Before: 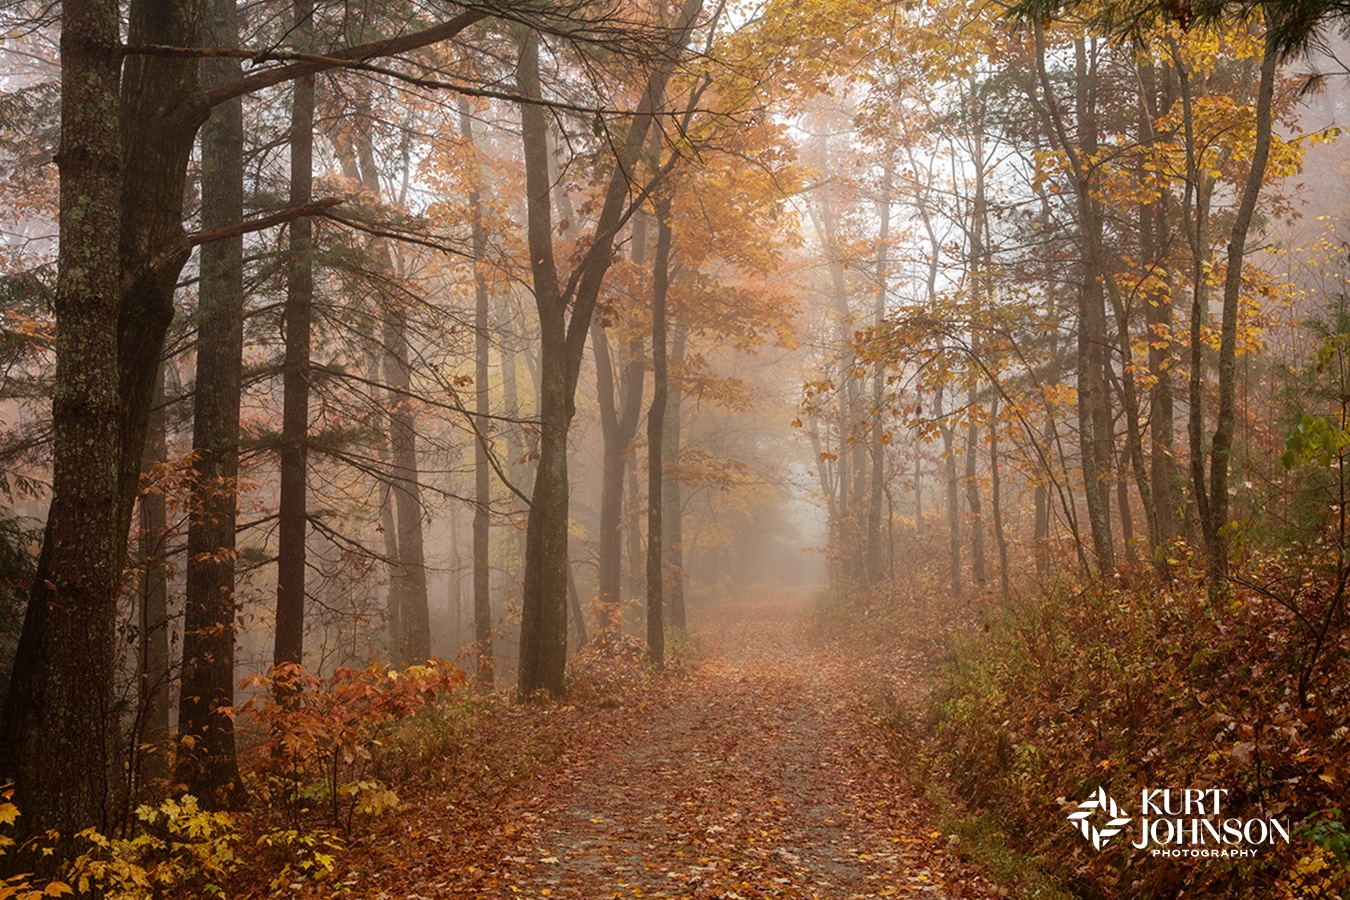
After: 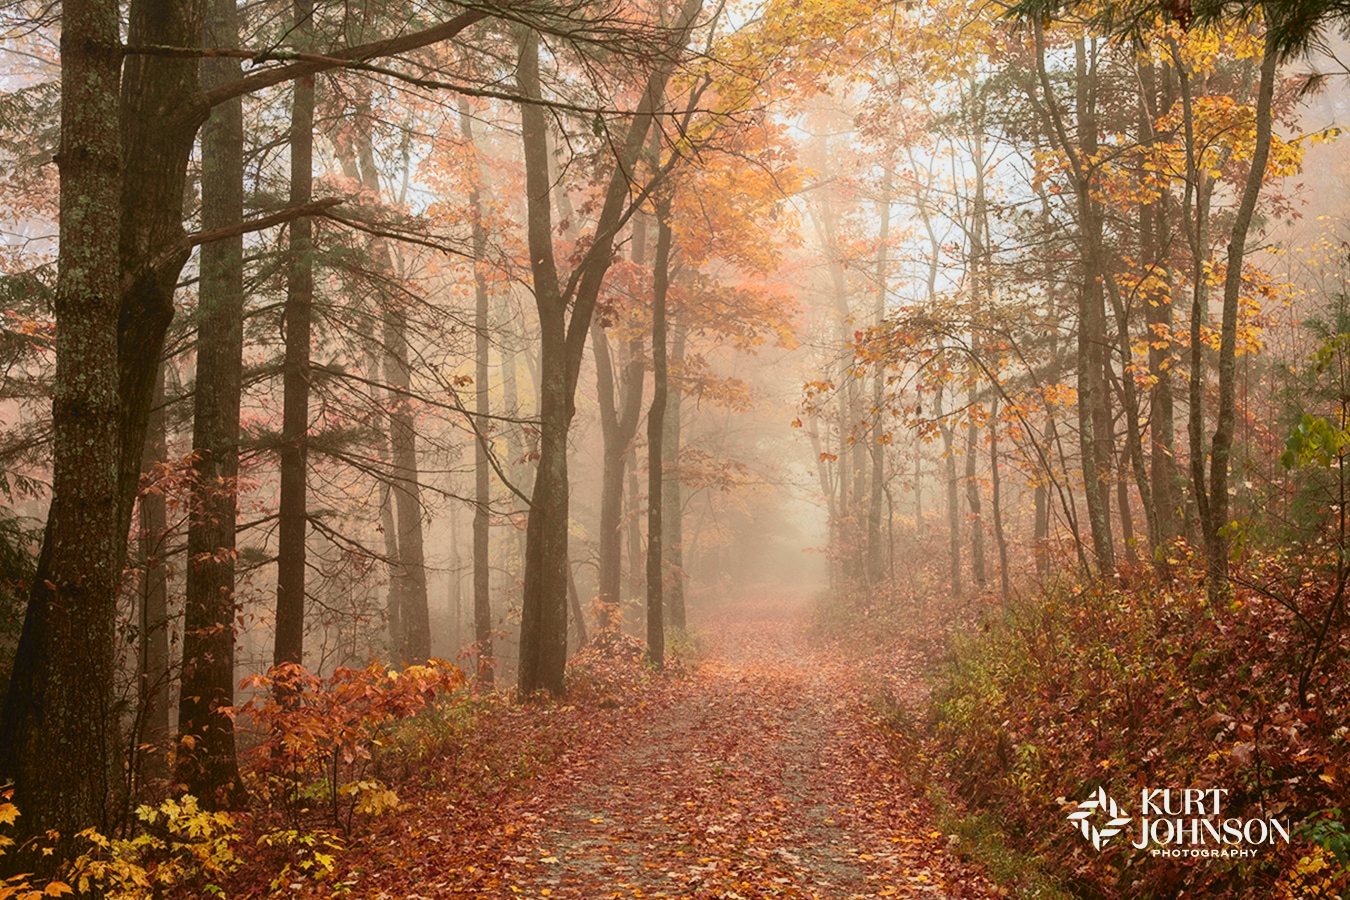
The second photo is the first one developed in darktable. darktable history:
tone curve: curves: ch0 [(0, 0.026) (0.181, 0.223) (0.405, 0.46) (0.456, 0.528) (0.634, 0.728) (0.877, 0.89) (0.984, 0.935)]; ch1 [(0, 0) (0.443, 0.43) (0.492, 0.488) (0.566, 0.579) (0.595, 0.625) (0.65, 0.657) (0.696, 0.725) (1, 1)]; ch2 [(0, 0) (0.33, 0.301) (0.421, 0.443) (0.447, 0.489) (0.495, 0.494) (0.537, 0.57) (0.586, 0.591) (0.663, 0.686) (1, 1)], color space Lab, independent channels, preserve colors none
tone curve #1: curves: ch0 [(0, 0.026) (0.181, 0.223) (0.405, 0.46) (0.456, 0.528) (0.634, 0.728) (0.877, 0.89) (0.984, 0.935)]; ch1 [(0, 0) (0.443, 0.43) (0.492, 0.488) (0.566, 0.579) (0.595, 0.625) (0.608, 0.667) (0.65, 0.729) (1, 1)]; ch2 [(0, 0) (0.33, 0.301) (0.421, 0.443) (0.447, 0.489) (0.495, 0.494) (0.537, 0.57) (0.586, 0.591) (0.663, 0.686) (1, 1)], color space Lab, independent channels, preserve colors none
